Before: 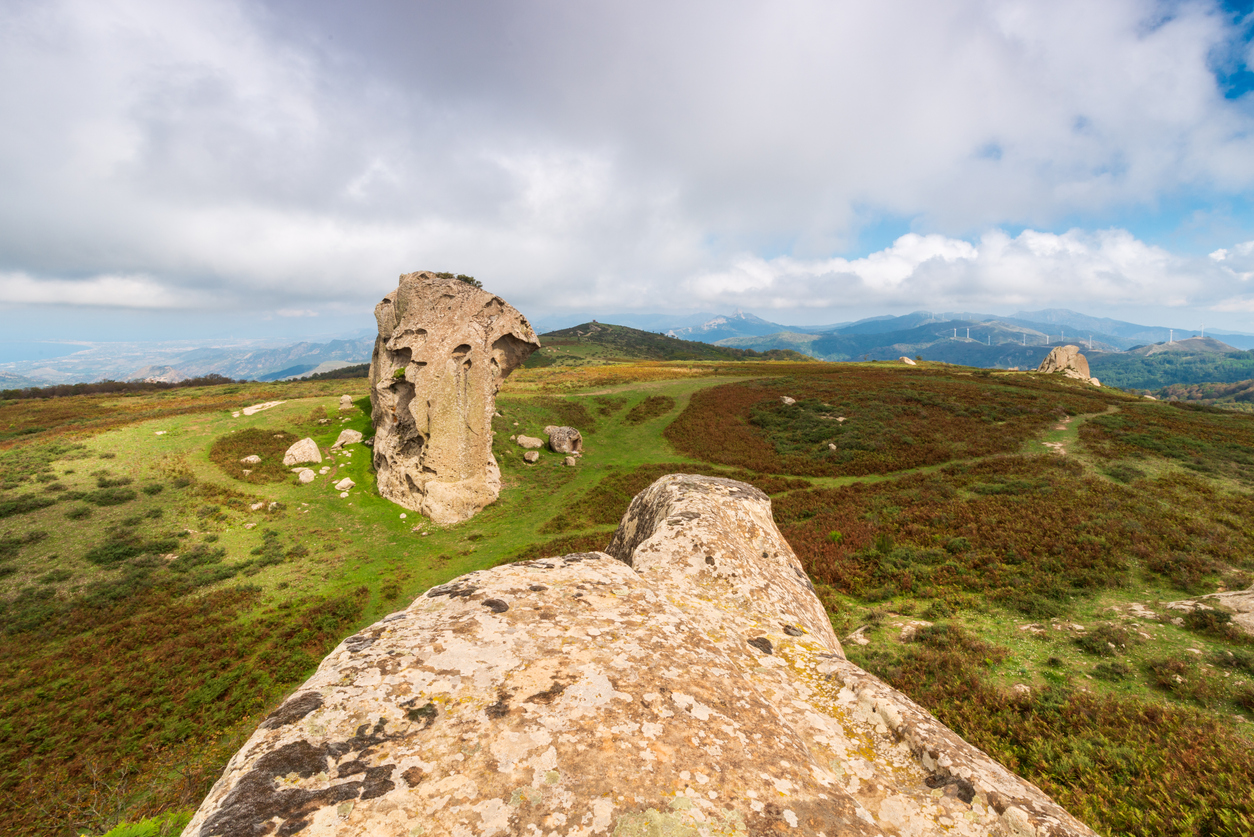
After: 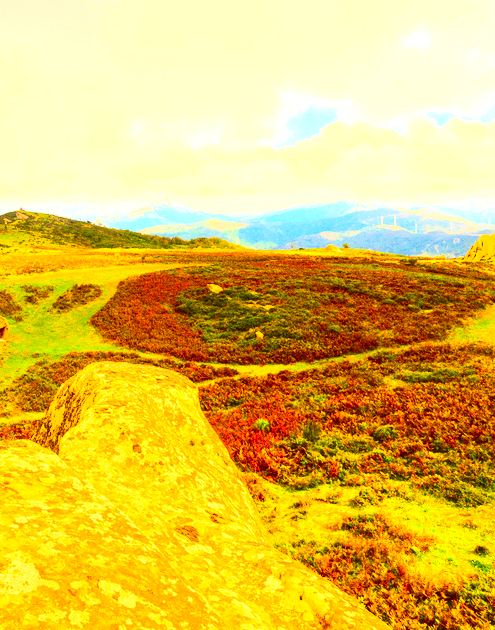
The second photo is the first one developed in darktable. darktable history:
grain: coarseness 0.09 ISO
contrast brightness saturation: contrast 0.39, brightness 0.1
crop: left 45.721%, top 13.393%, right 14.118%, bottom 10.01%
color balance rgb: perceptual saturation grading › global saturation 25%, global vibrance 20%
color correction: highlights a* 10.44, highlights b* 30.04, shadows a* 2.73, shadows b* 17.51, saturation 1.72
exposure: black level correction 0.001, exposure 1.3 EV, compensate highlight preservation false
